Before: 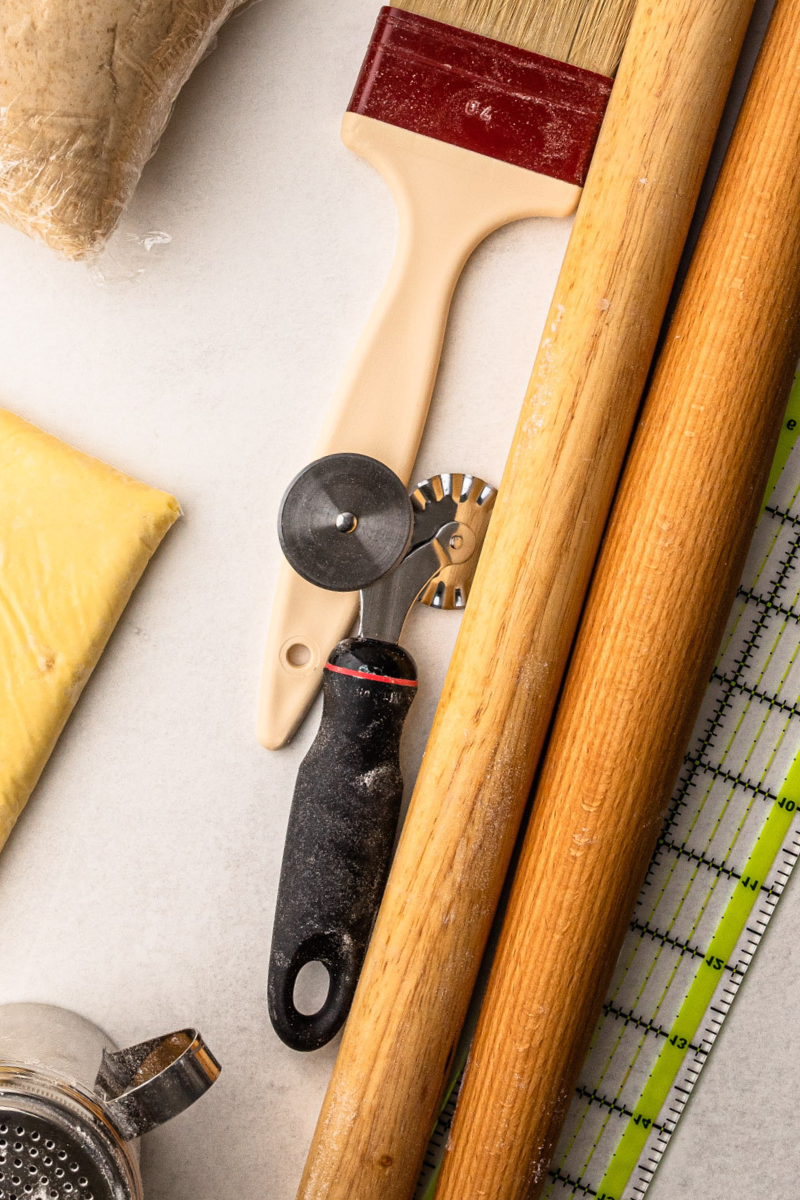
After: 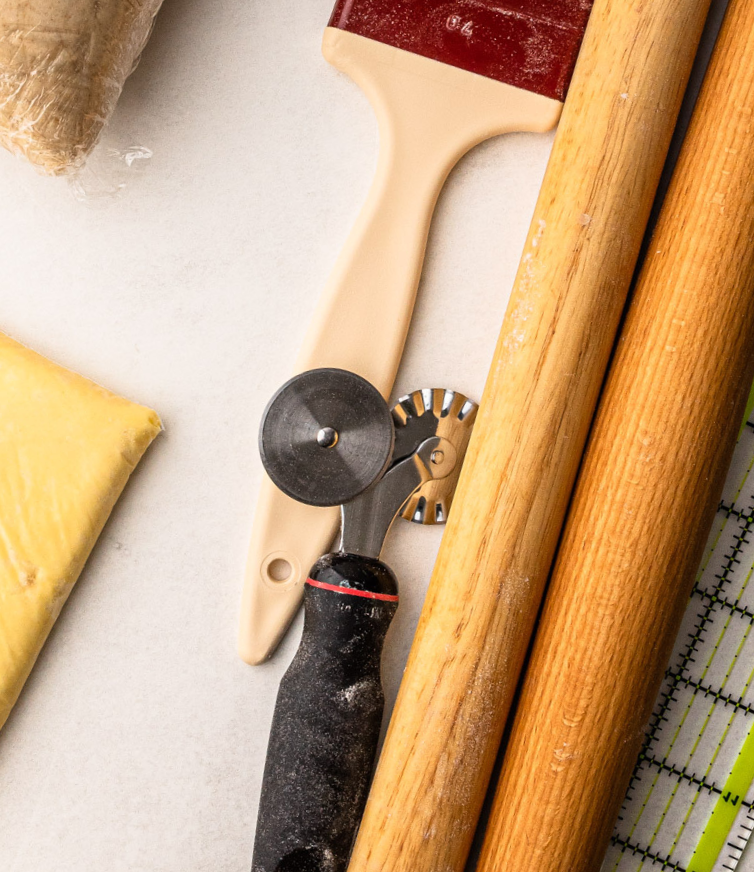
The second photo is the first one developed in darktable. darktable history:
crop: left 2.441%, top 7.146%, right 3.24%, bottom 20.131%
